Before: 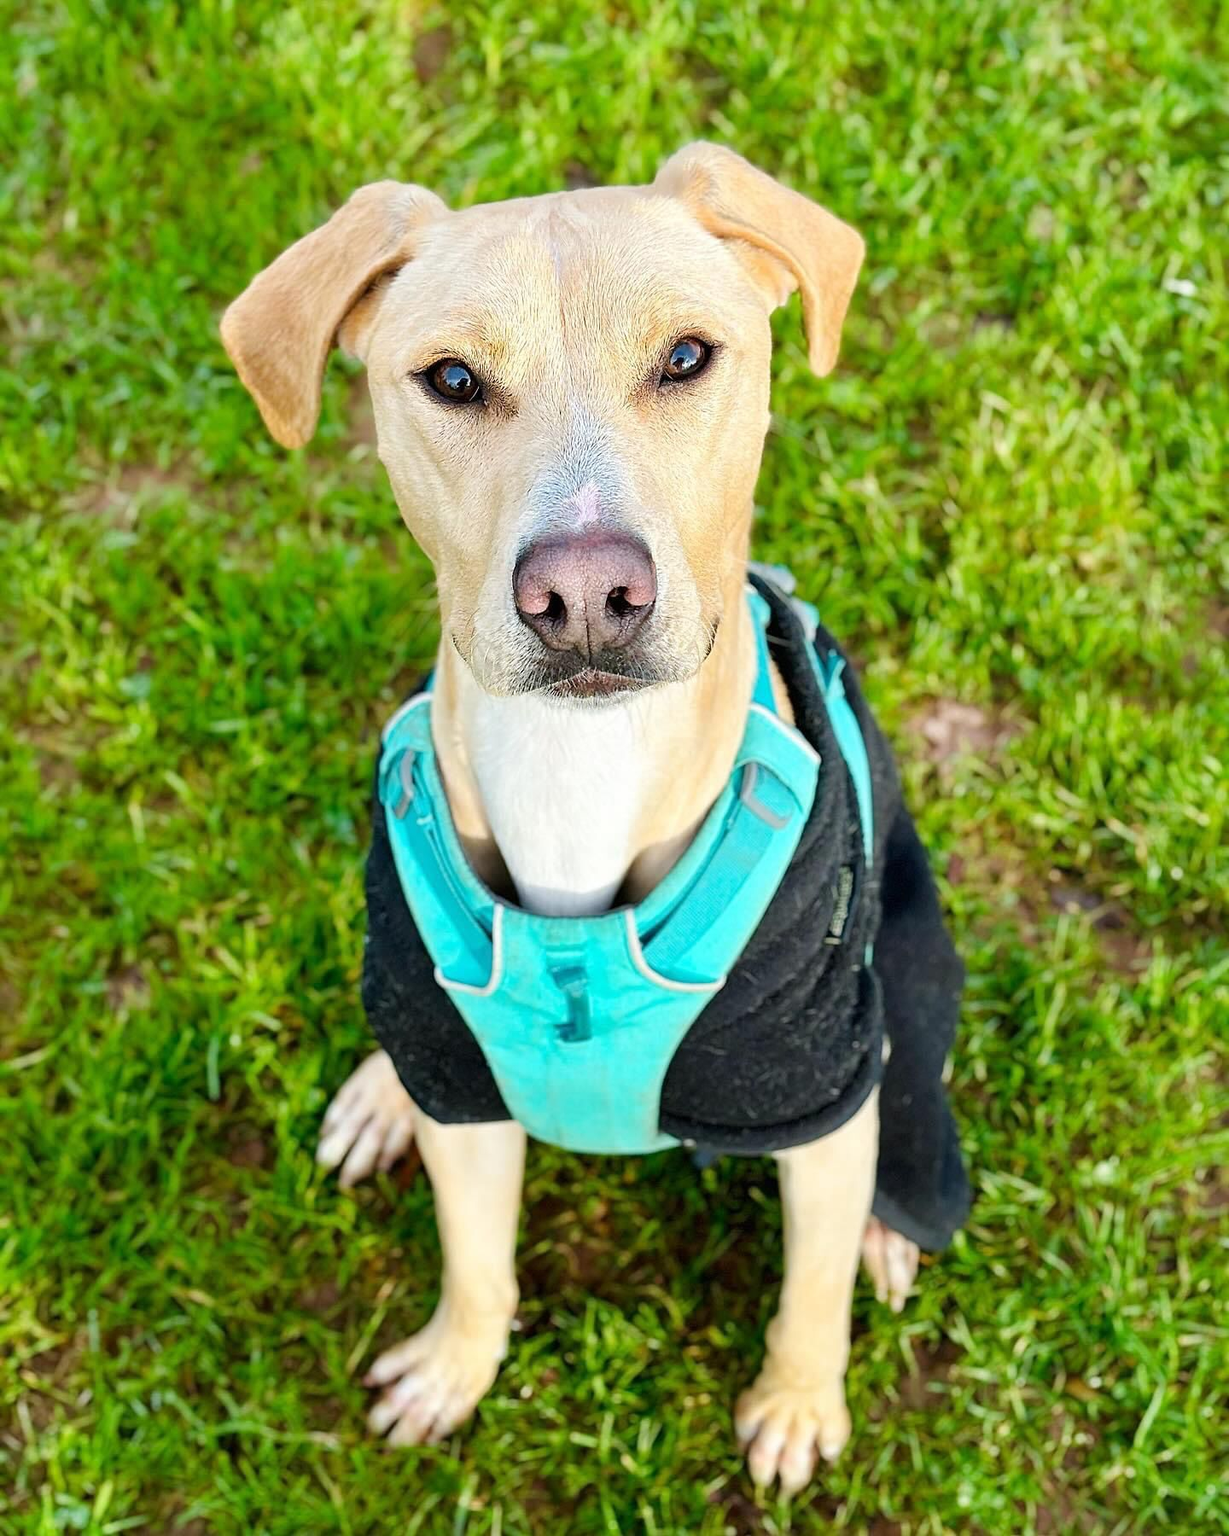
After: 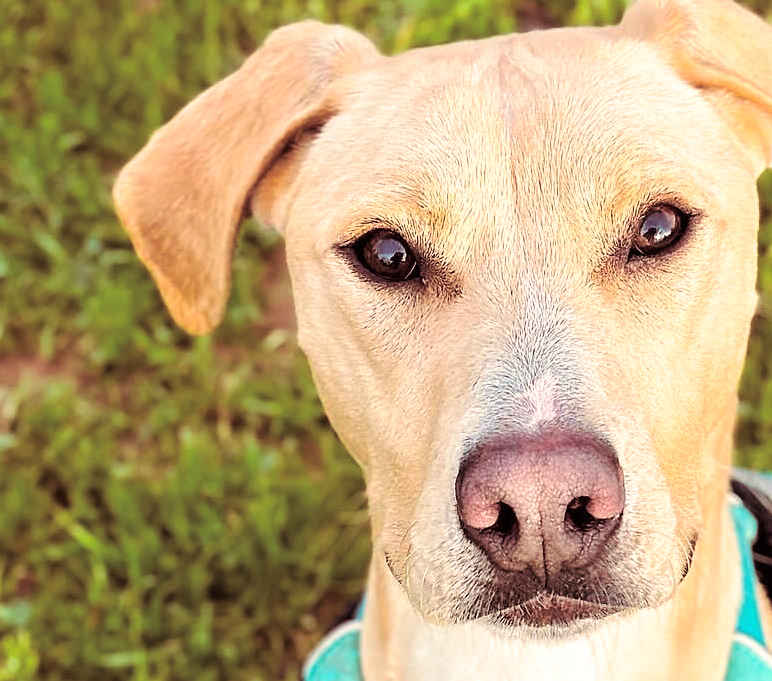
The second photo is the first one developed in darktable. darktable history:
white balance: red 1.127, blue 0.943
split-toning: on, module defaults
crop: left 10.121%, top 10.631%, right 36.218%, bottom 51.526%
